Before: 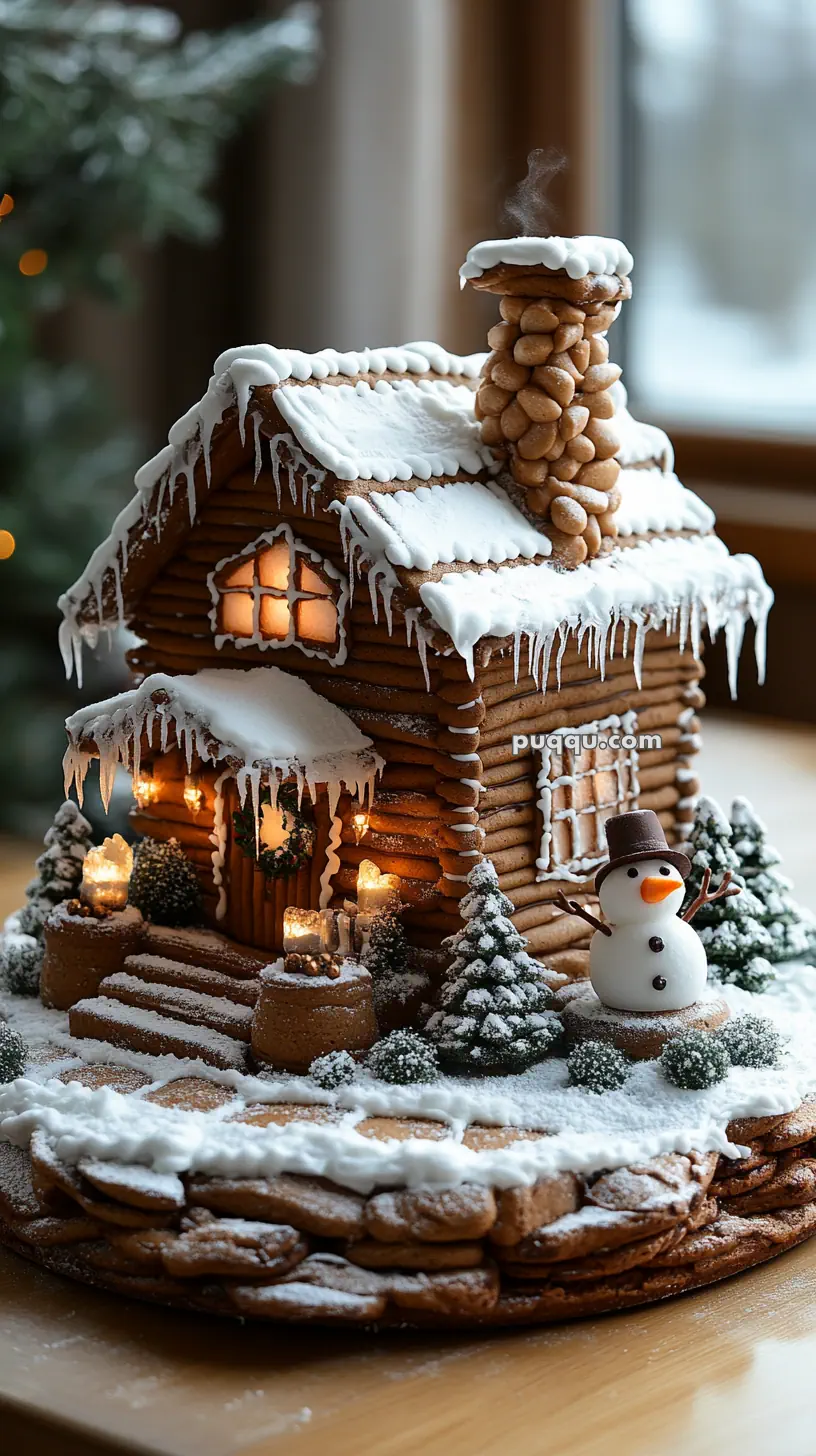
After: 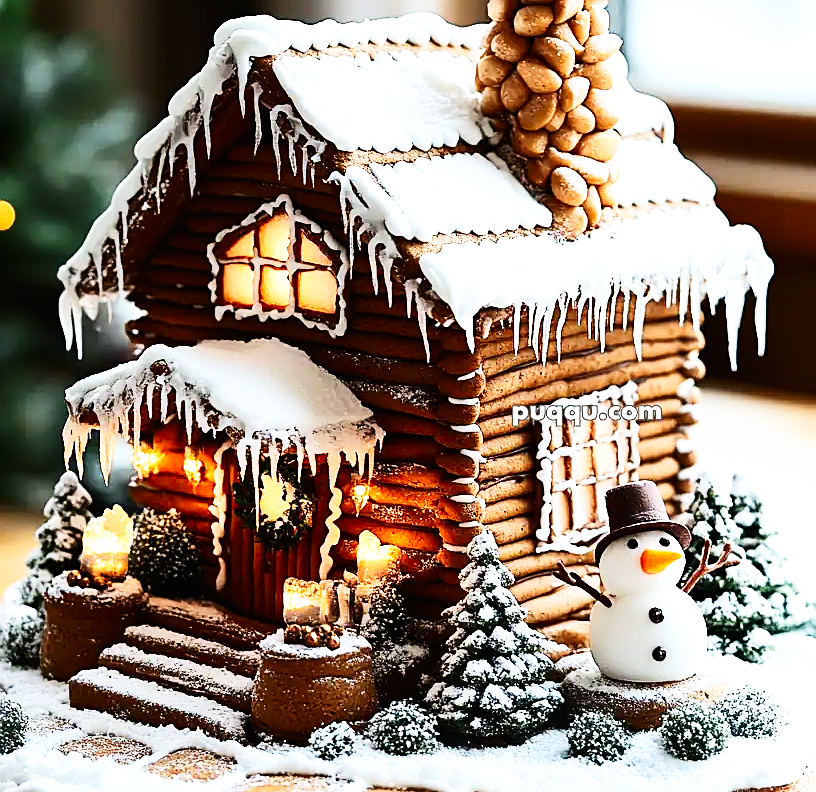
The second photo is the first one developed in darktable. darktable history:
base curve: curves: ch0 [(0, 0) (0.007, 0.004) (0.027, 0.03) (0.046, 0.07) (0.207, 0.54) (0.442, 0.872) (0.673, 0.972) (1, 1)], preserve colors none
crop and rotate: top 22.641%, bottom 22.895%
sharpen: on, module defaults
contrast brightness saturation: contrast 0.238, brightness 0.095
